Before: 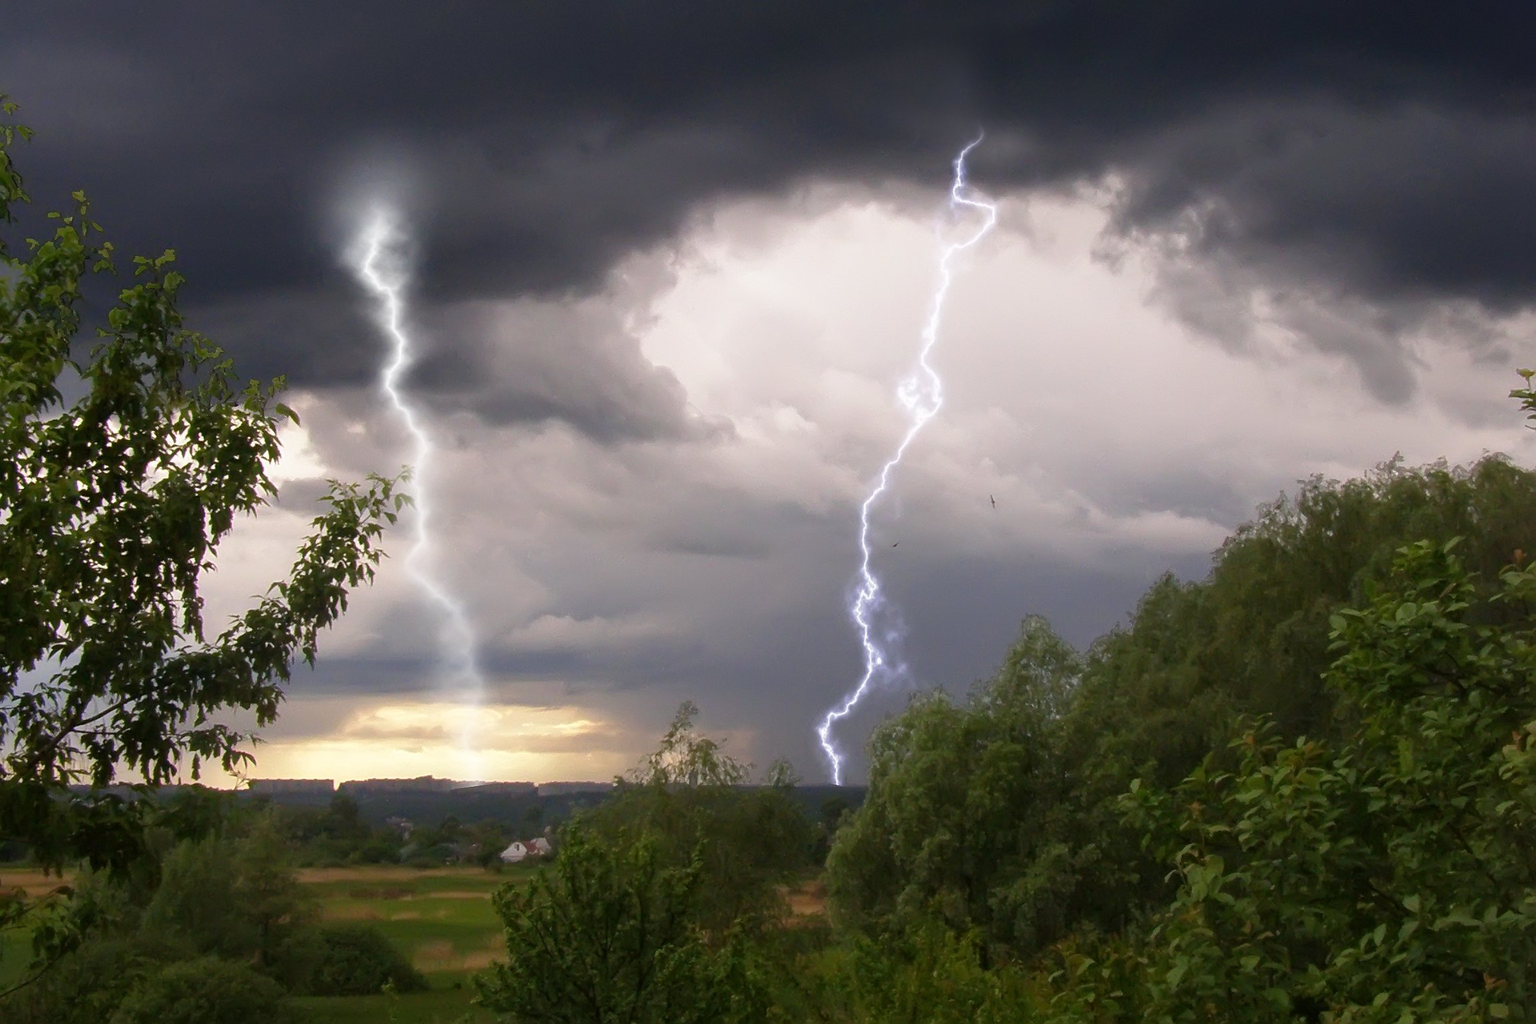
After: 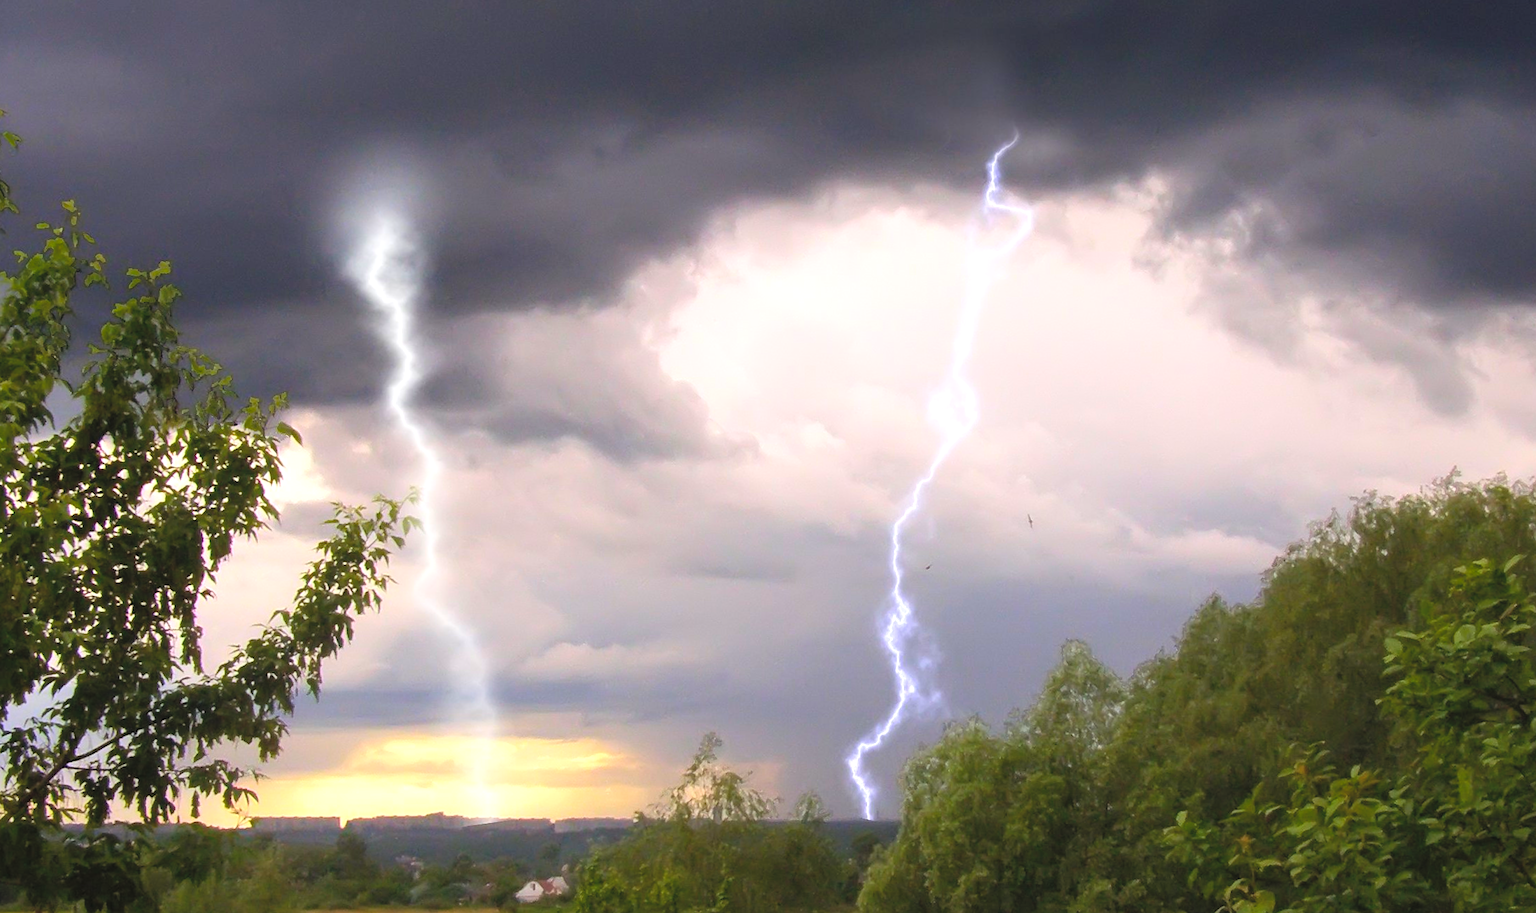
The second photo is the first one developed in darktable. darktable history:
color balance rgb: shadows lift › chroma 1.011%, shadows lift › hue 28.05°, perceptual saturation grading › global saturation 19.89%, perceptual brilliance grading › global brilliance 2.345%, perceptual brilliance grading › highlights -3.817%, global vibrance 20%
crop and rotate: angle 0.331°, left 0.345%, right 3.523%, bottom 14.196%
tone equalizer: -8 EV -0.425 EV, -7 EV -0.411 EV, -6 EV -0.359 EV, -5 EV -0.243 EV, -3 EV 0.21 EV, -2 EV 0.343 EV, -1 EV 0.399 EV, +0 EV 0.394 EV, edges refinement/feathering 500, mask exposure compensation -1.57 EV, preserve details no
contrast brightness saturation: contrast 0.098, brightness 0.296, saturation 0.15
